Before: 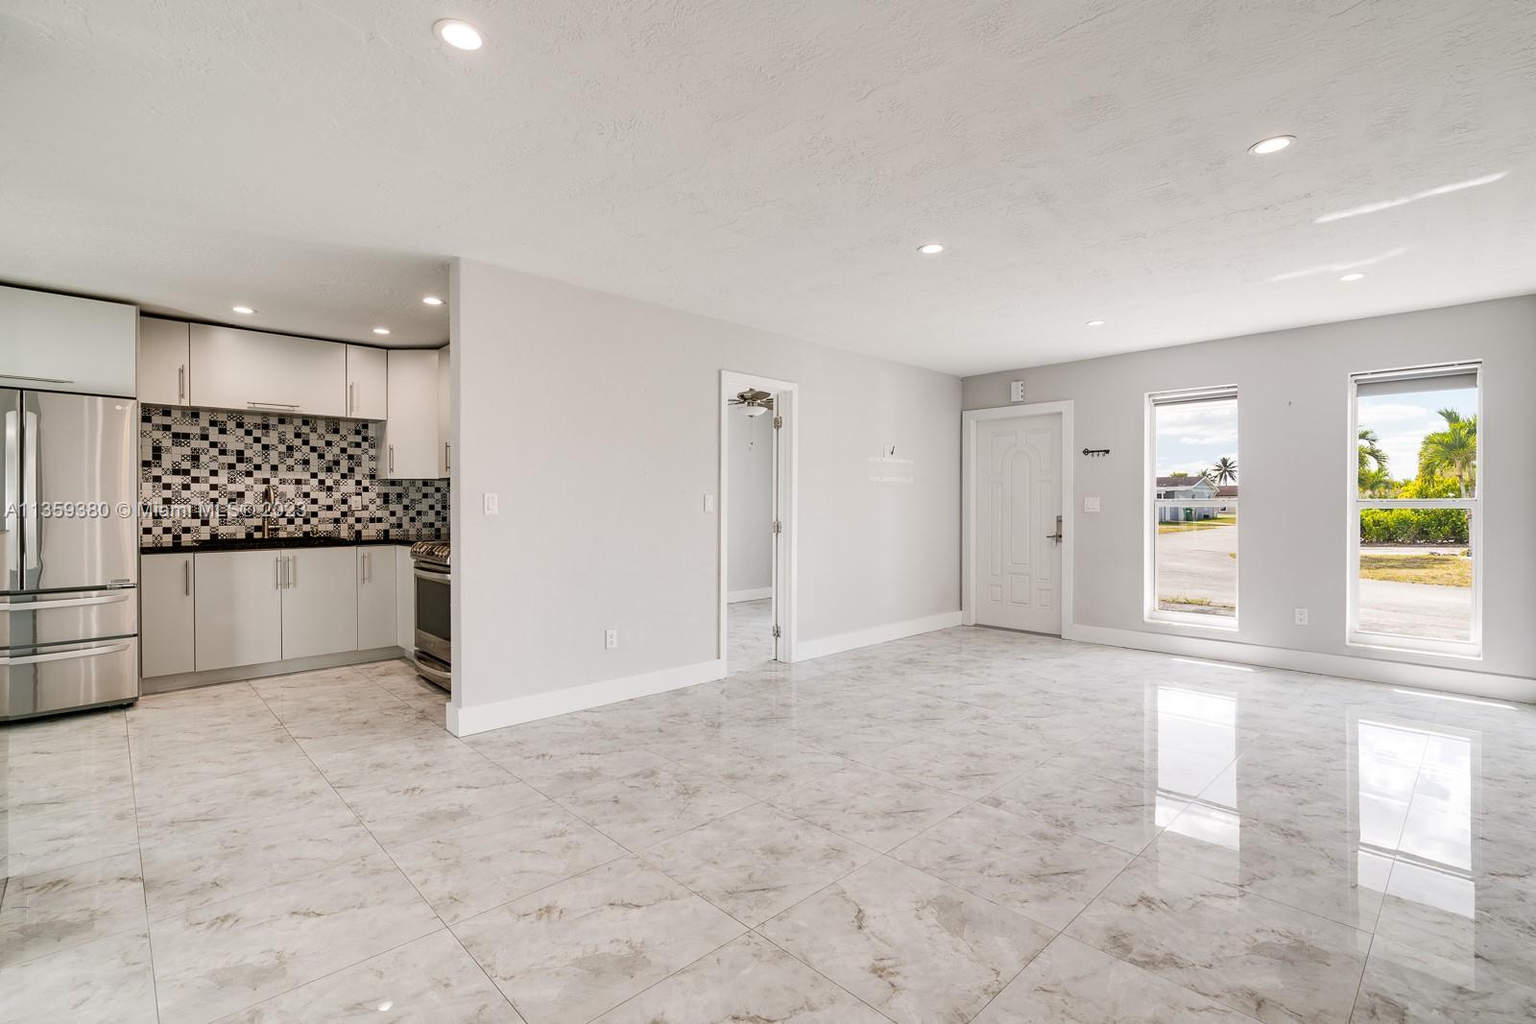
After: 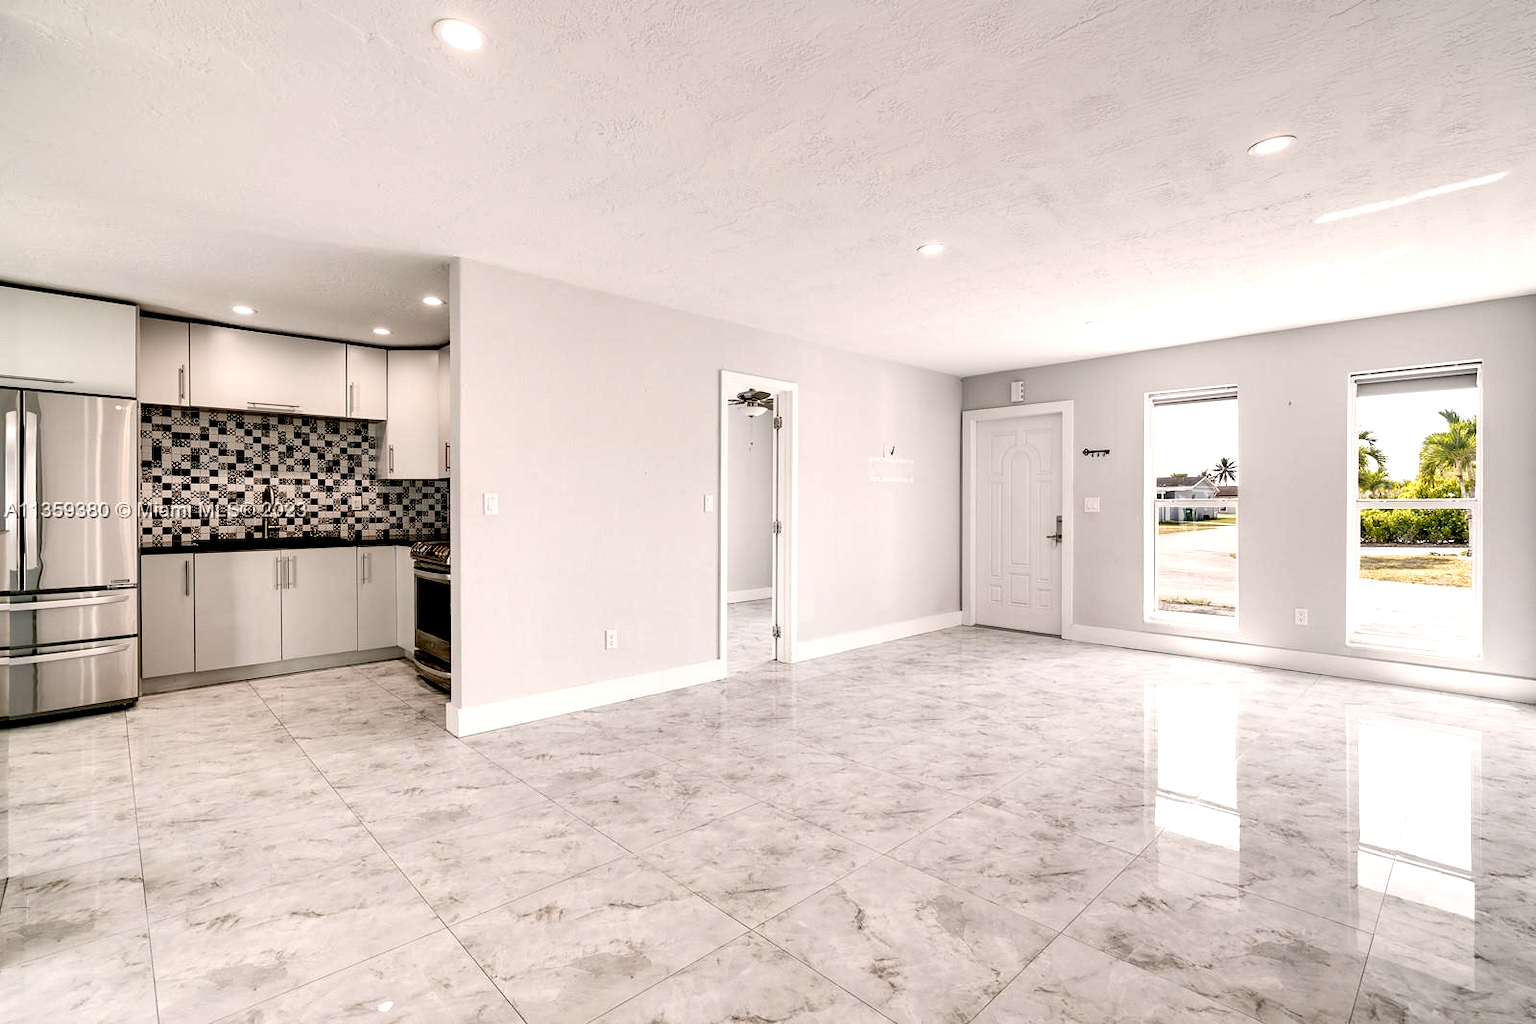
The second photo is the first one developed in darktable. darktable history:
exposure: black level correction 0.04, exposure 0.499 EV, compensate exposure bias true, compensate highlight preservation false
contrast brightness saturation: brightness -0.093
color correction: highlights a* 5.59, highlights b* 5.21, saturation 0.634
